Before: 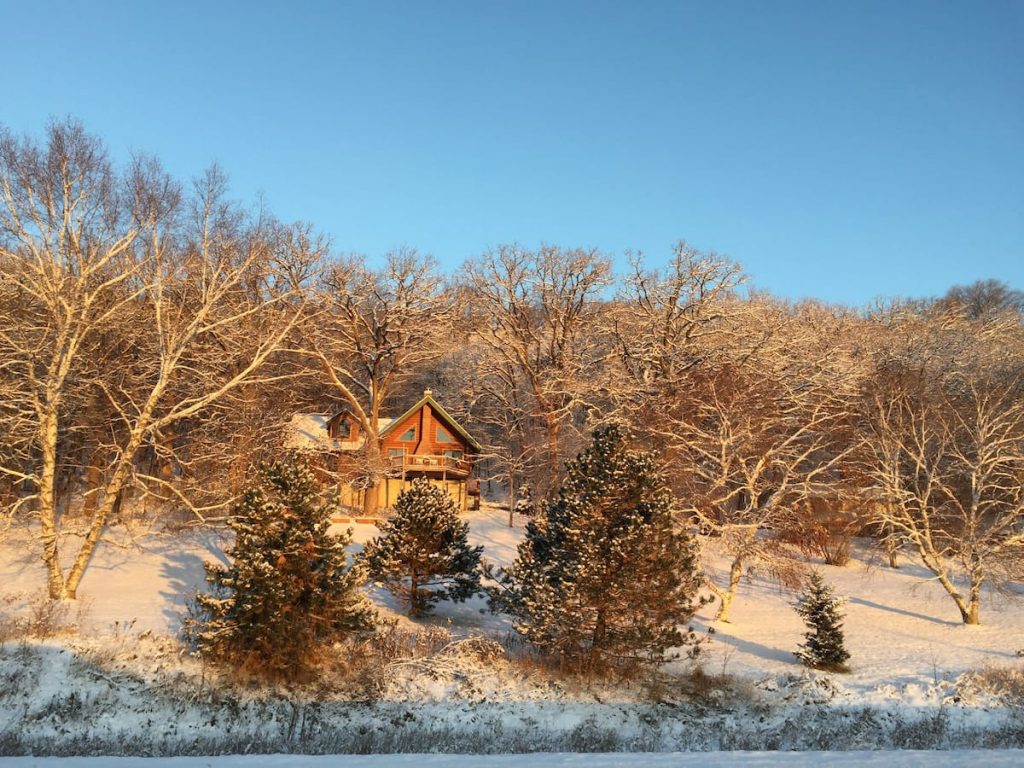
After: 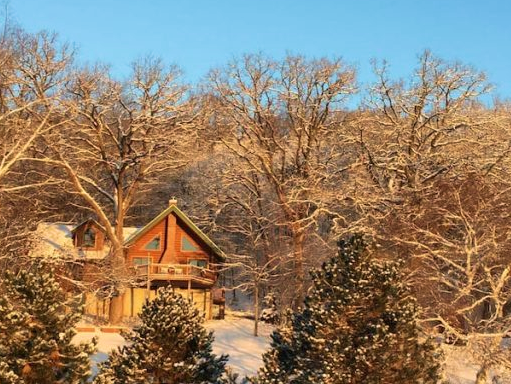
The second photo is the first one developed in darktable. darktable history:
crop: left 25%, top 25%, right 25%, bottom 25%
velvia: on, module defaults
